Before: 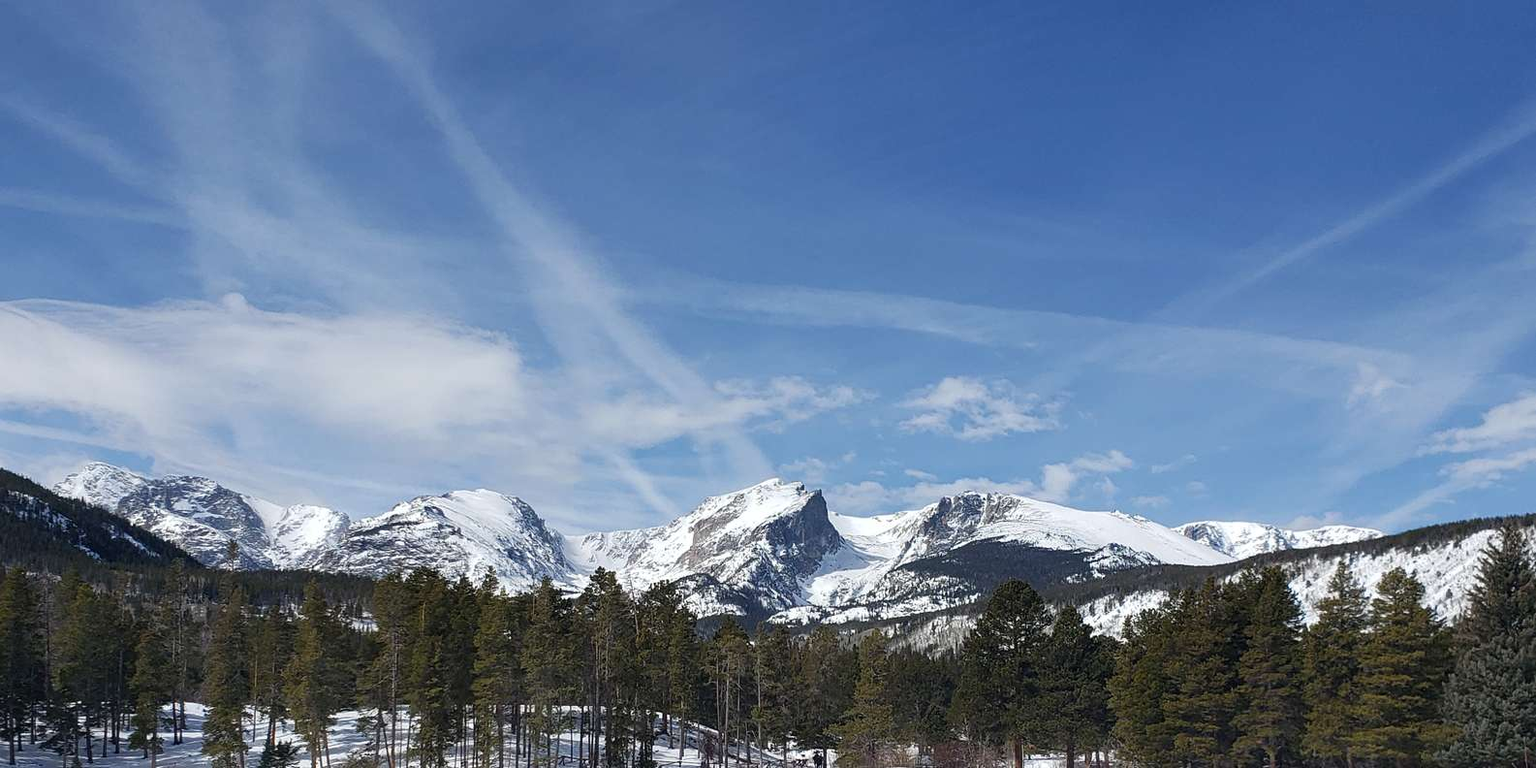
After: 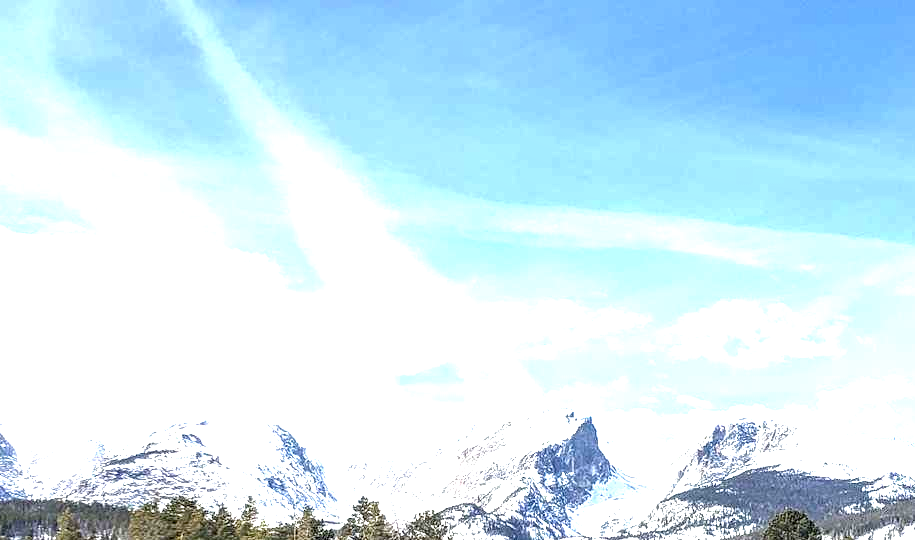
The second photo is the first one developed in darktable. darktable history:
exposure: black level correction 0.001, exposure 2 EV, compensate highlight preservation false
local contrast: detail 150%
crop: left 16.202%, top 11.208%, right 26.045%, bottom 20.557%
